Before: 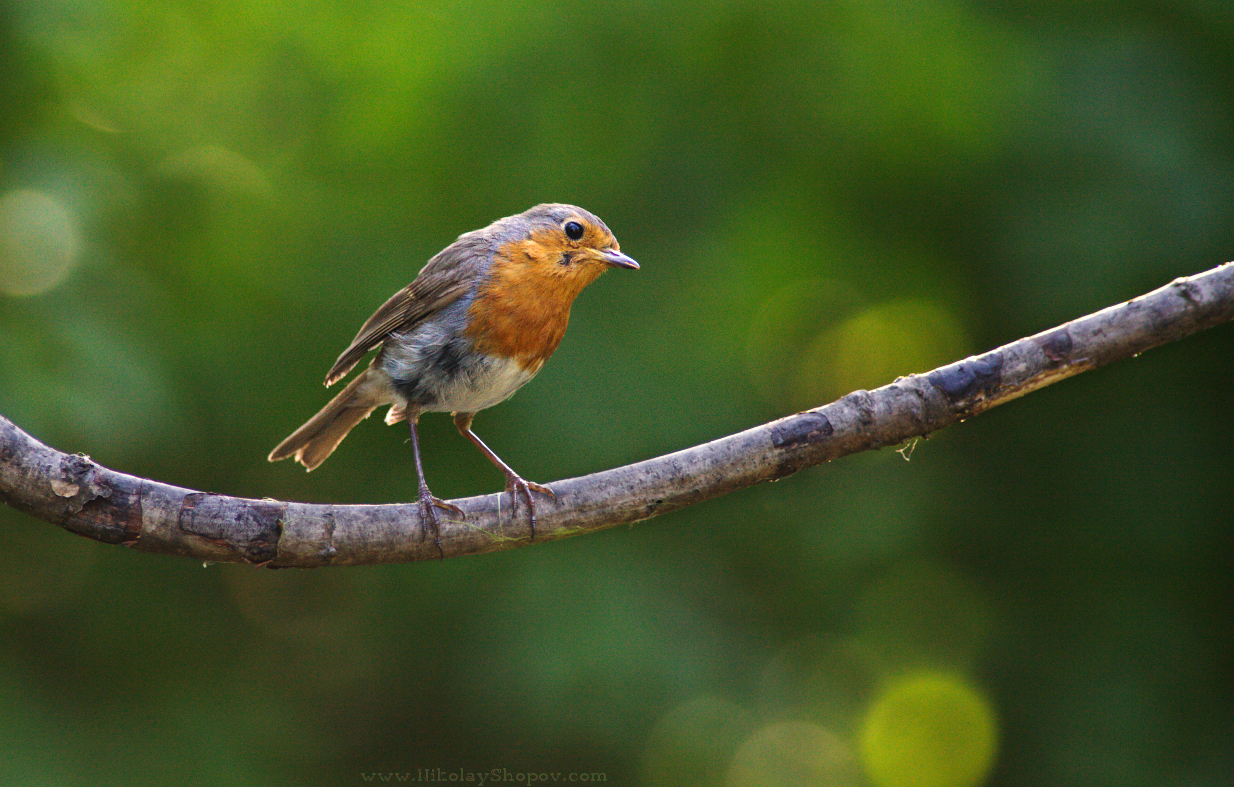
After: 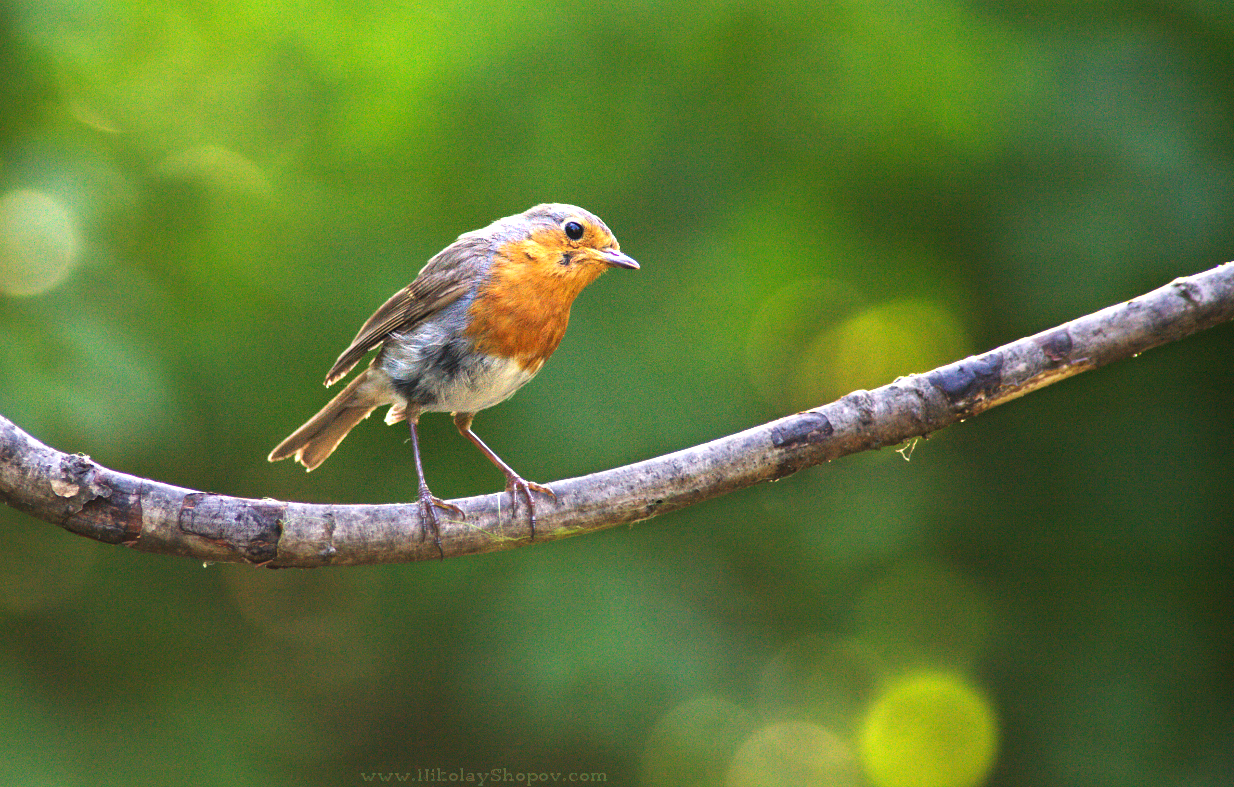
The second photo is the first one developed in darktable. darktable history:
exposure: black level correction 0, exposure 0.936 EV, compensate highlight preservation false
